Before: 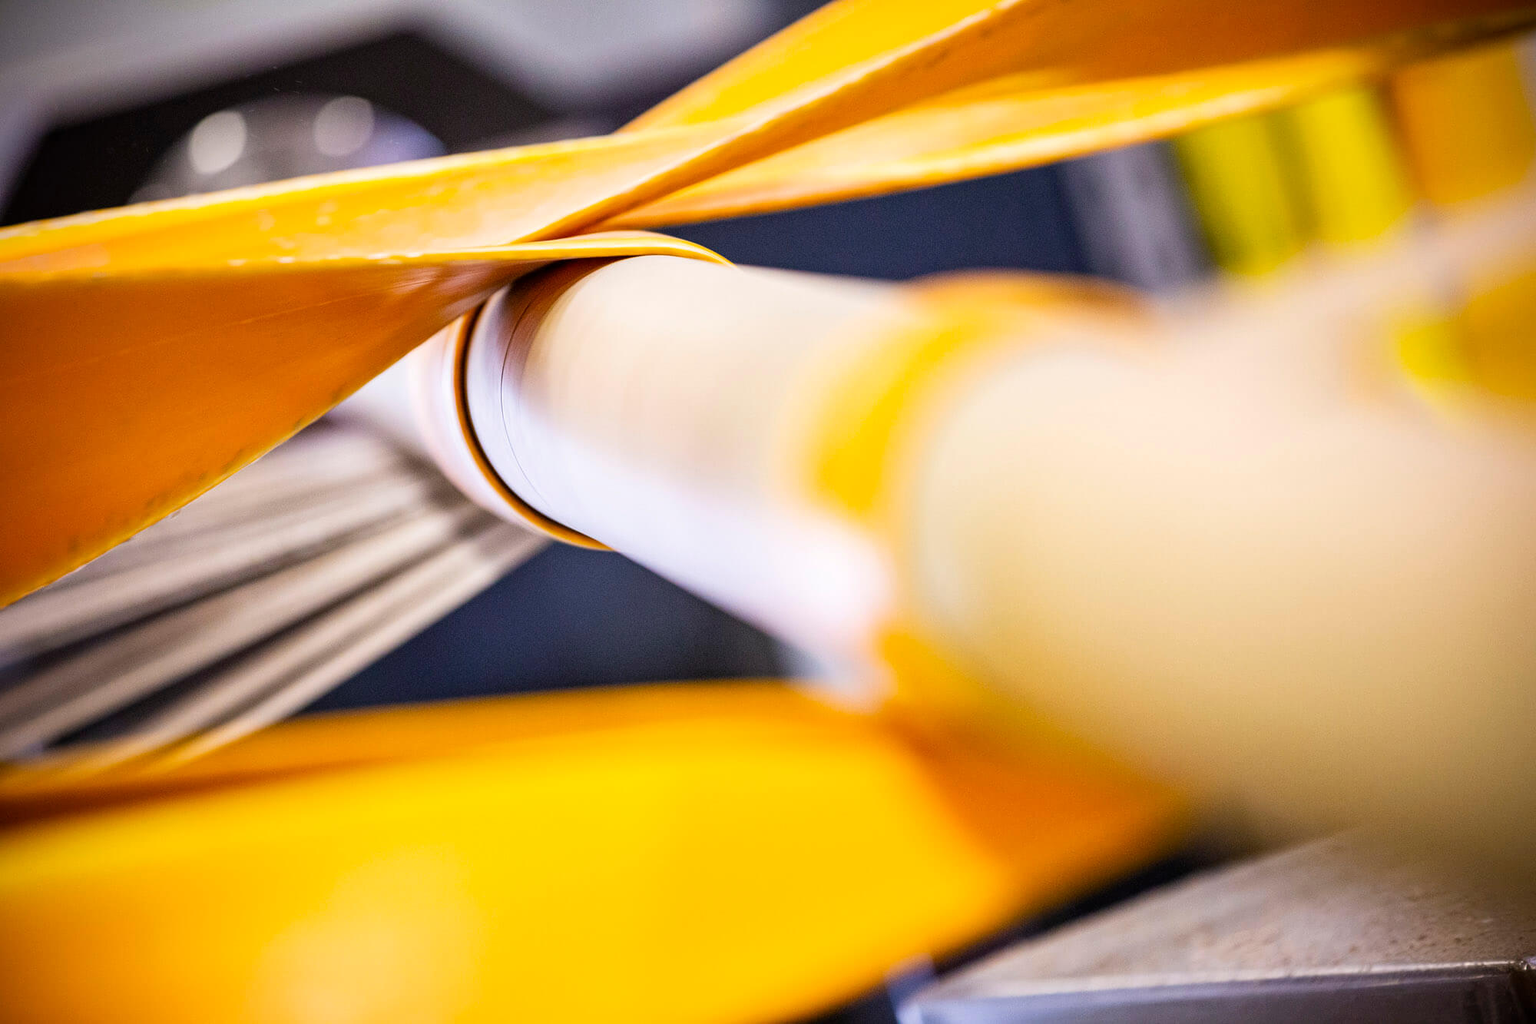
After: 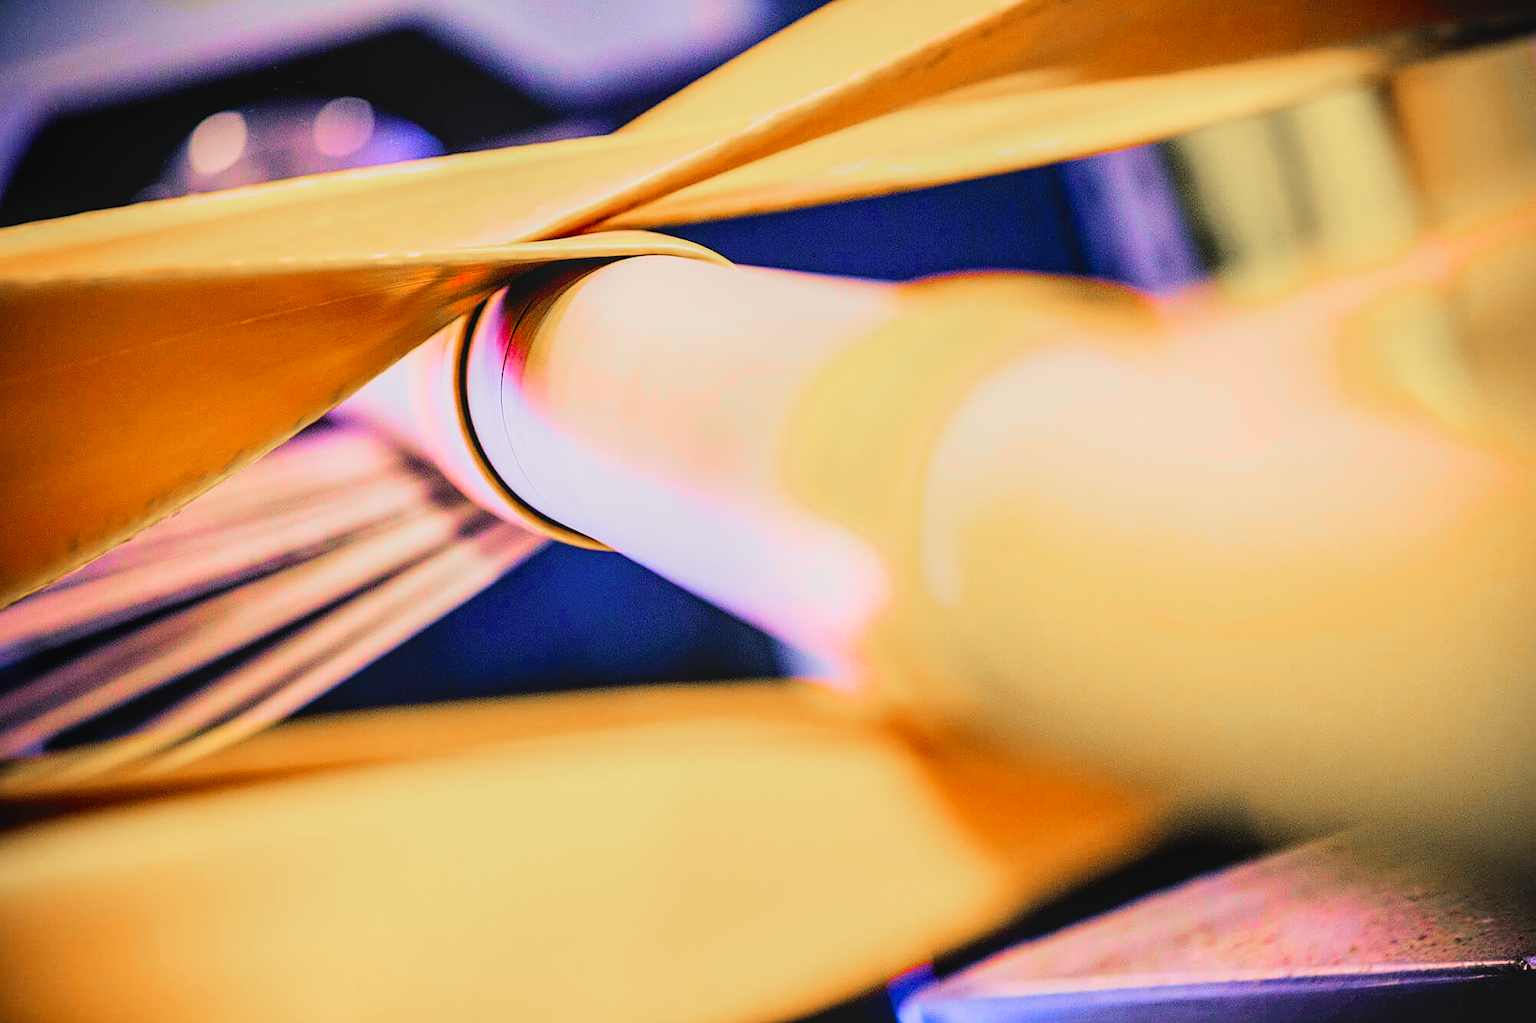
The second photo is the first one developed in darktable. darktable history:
local contrast: detail 110%
filmic rgb: black relative exposure -5.09 EV, white relative exposure 3.96 EV, hardness 2.88, contrast 1.394, highlights saturation mix -30.88%
color correction: highlights a* 0.857, highlights b* 2.87, saturation 1.1
contrast brightness saturation: contrast 0.074, brightness 0.076, saturation 0.176
color balance rgb: shadows lift › luminance -41.048%, shadows lift › chroma 14.064%, shadows lift › hue 260.58°, linear chroma grading › shadows -7.993%, linear chroma grading › global chroma 9.742%, perceptual saturation grading › global saturation 63.876%, perceptual saturation grading › highlights 48.981%, perceptual saturation grading › shadows 29.848%, global vibrance 21.505%
sharpen: on, module defaults
color zones: curves: ch1 [(0, 0.708) (0.088, 0.648) (0.245, 0.187) (0.429, 0.326) (0.571, 0.498) (0.714, 0.5) (0.857, 0.5) (1, 0.708)]
